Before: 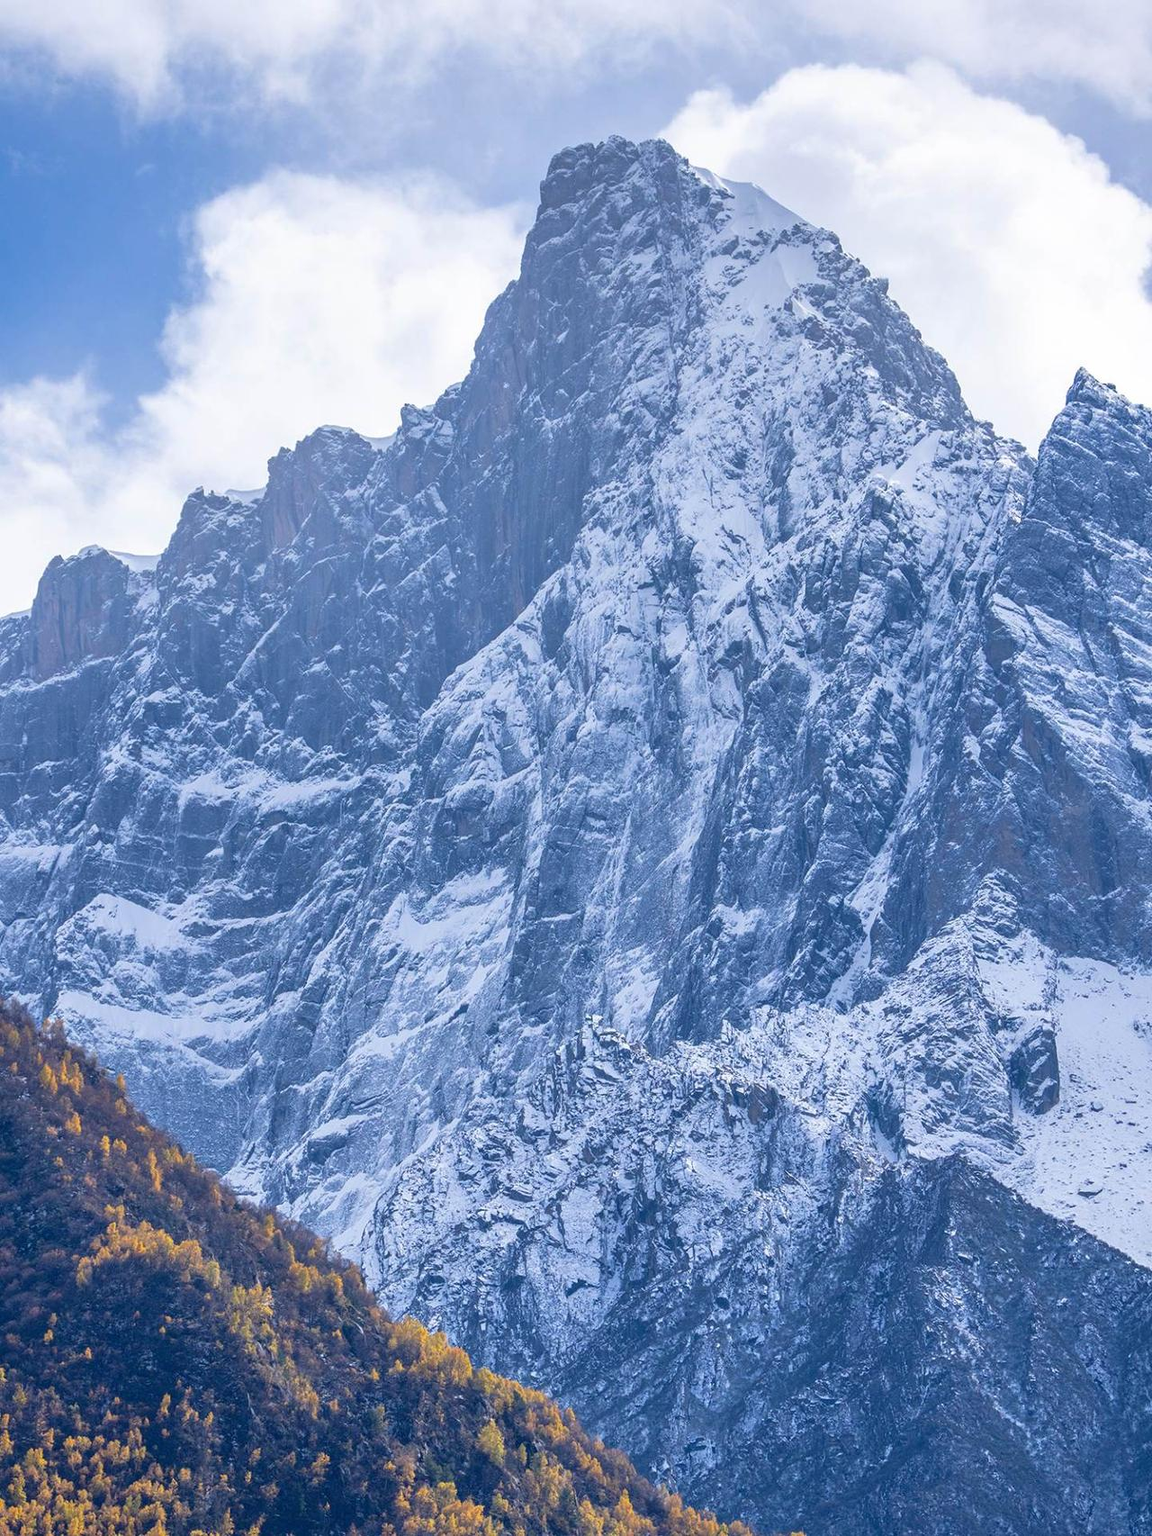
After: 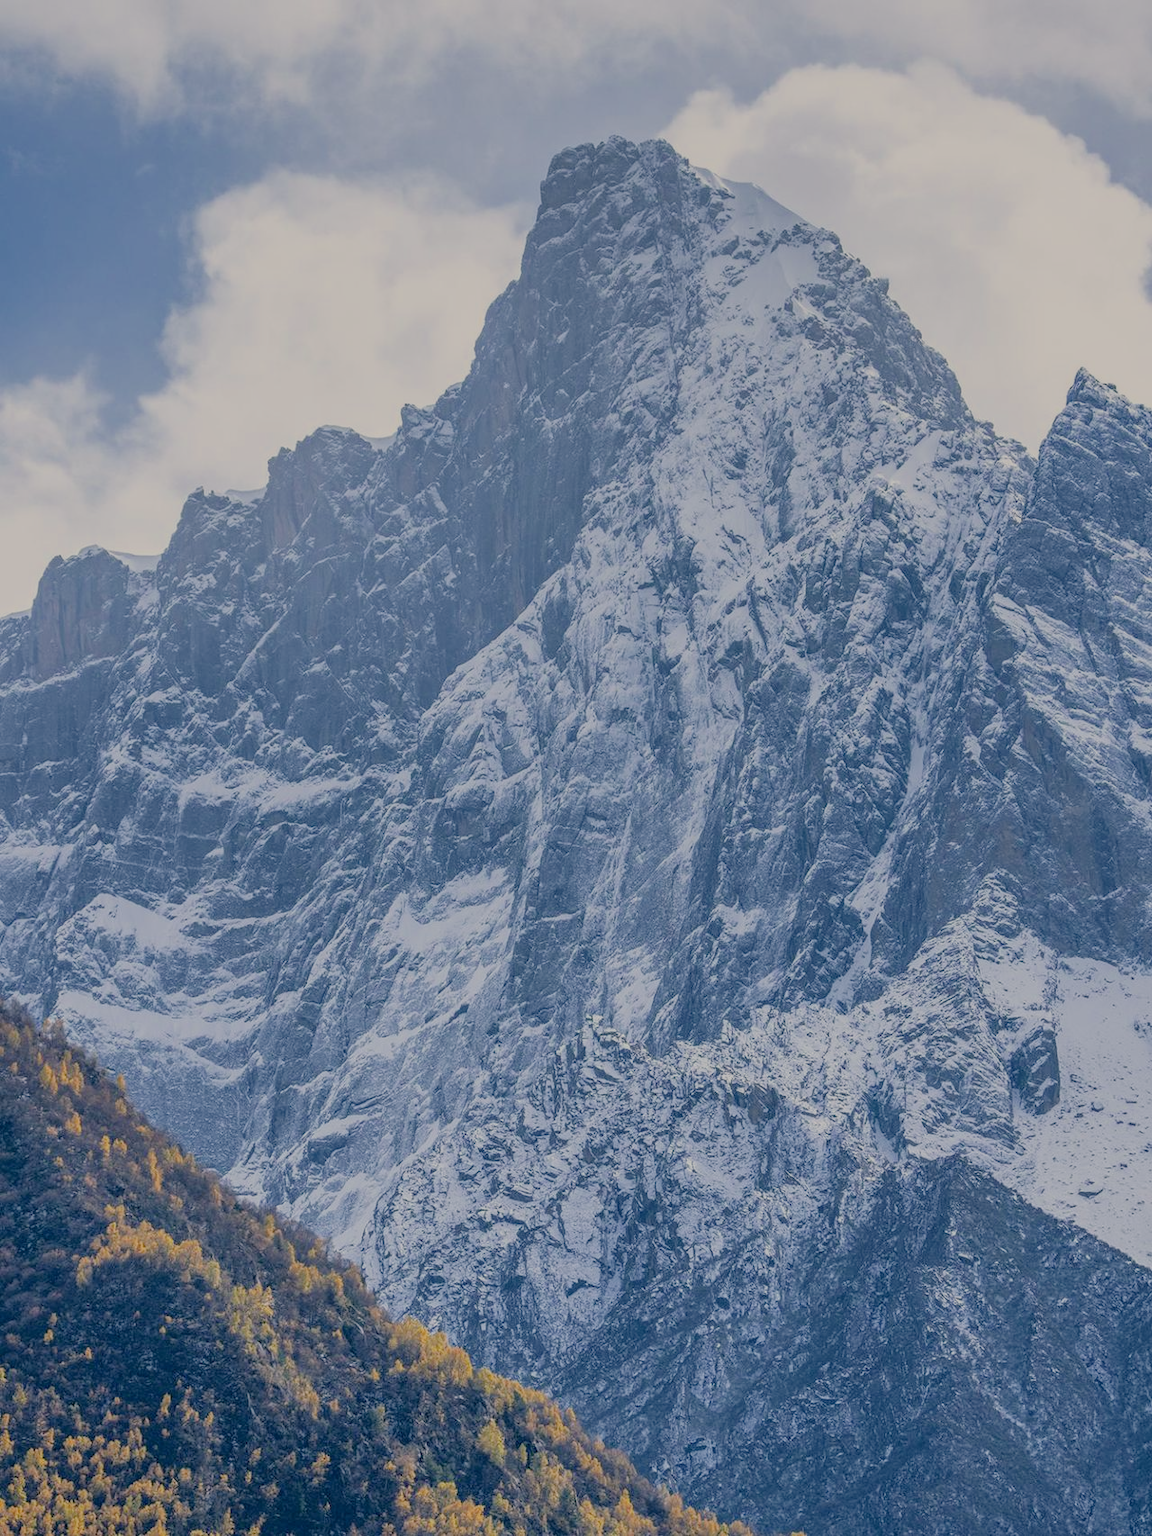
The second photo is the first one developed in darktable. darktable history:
levels: black 3.86%
tone equalizer: on, module defaults
filmic rgb: middle gray luminance 2.59%, black relative exposure -9.85 EV, white relative exposure 6.99 EV, threshold 5.96 EV, dynamic range scaling 9.98%, target black luminance 0%, hardness 3.18, latitude 44.12%, contrast 0.677, highlights saturation mix 5.28%, shadows ↔ highlights balance 13.29%, enable highlight reconstruction true
color correction: highlights a* 4.35, highlights b* 4.96, shadows a* -7.15, shadows b* 4.8
local contrast: on, module defaults
